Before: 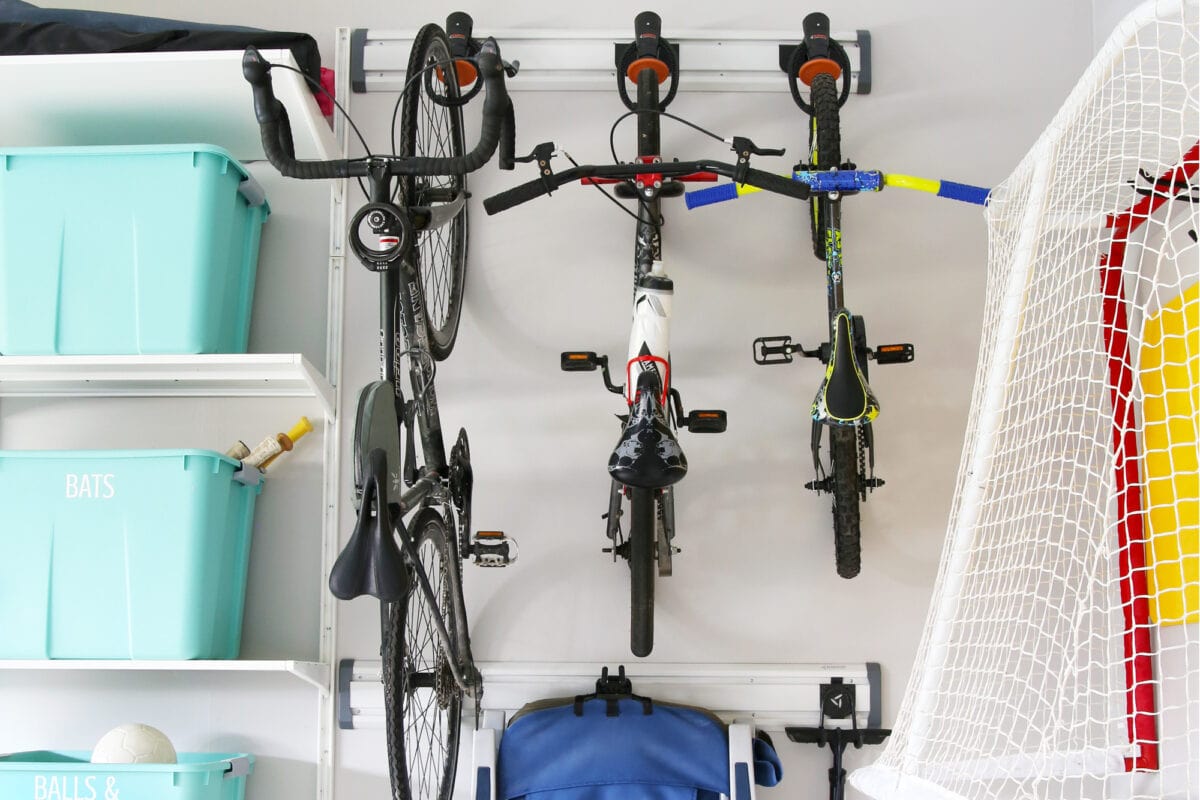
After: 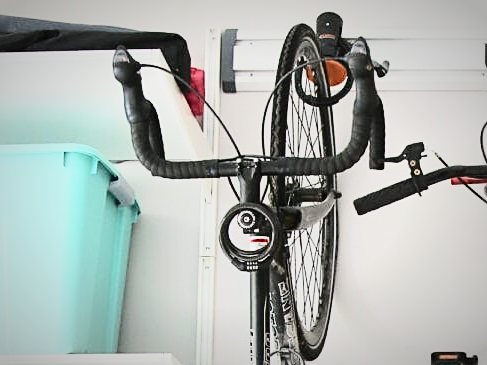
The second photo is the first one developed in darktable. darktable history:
crop and rotate: left 10.913%, top 0.068%, right 48.433%, bottom 54.22%
vignetting: fall-off start 67.82%, fall-off radius 66.97%, automatic ratio true
tone curve: curves: ch0 [(0, 0.026) (0.146, 0.158) (0.272, 0.34) (0.434, 0.625) (0.676, 0.871) (0.994, 0.955)], color space Lab, independent channels, preserve colors none
sharpen: on, module defaults
